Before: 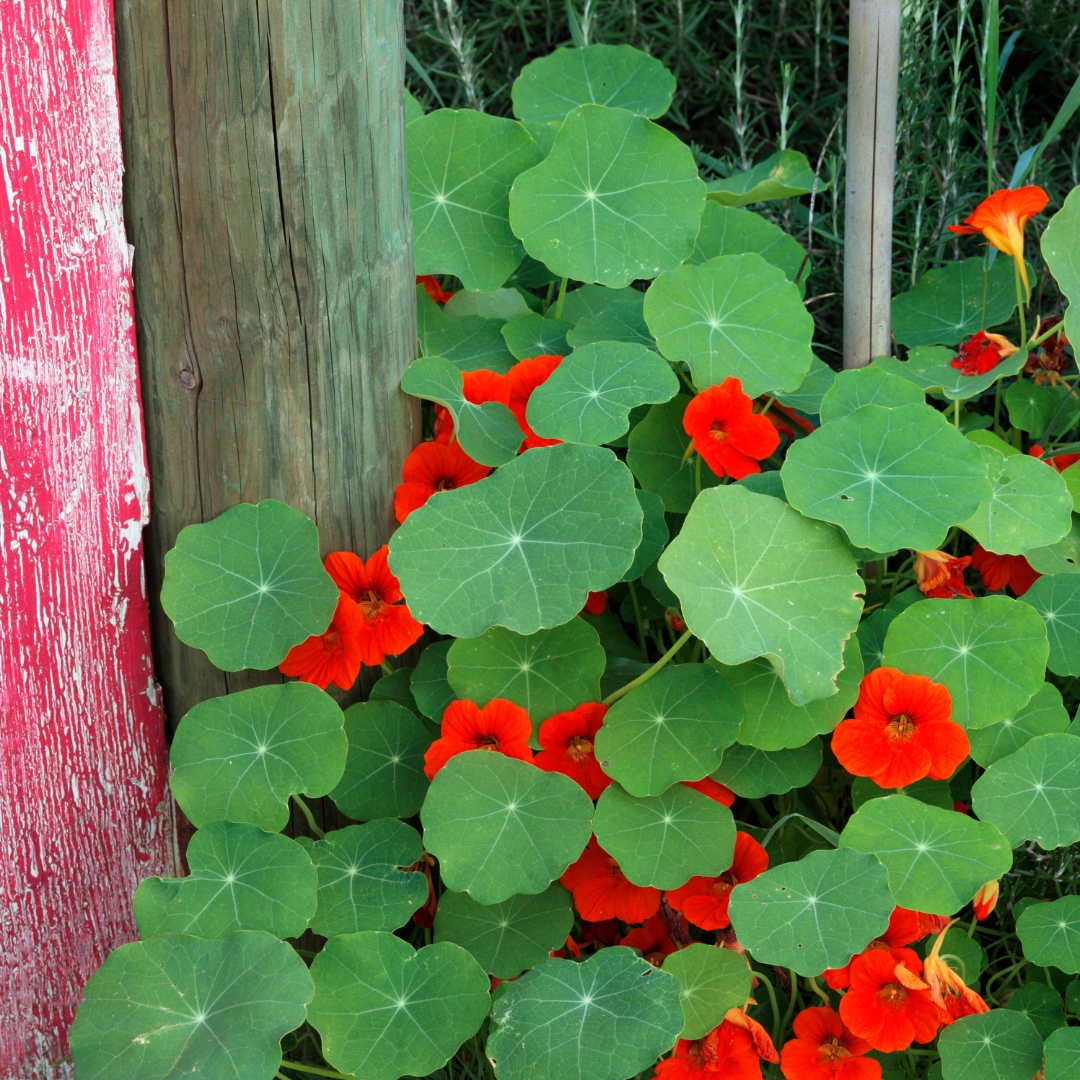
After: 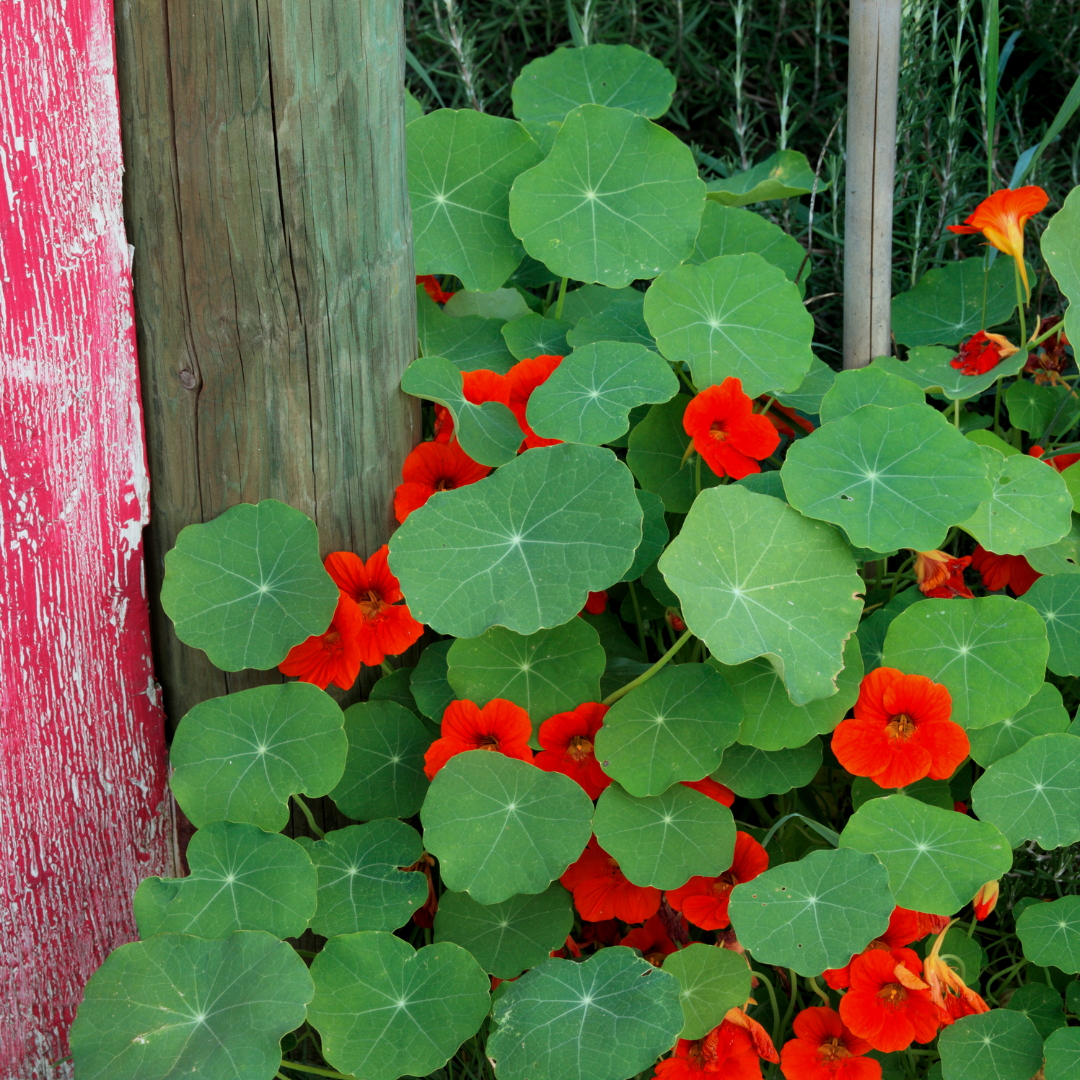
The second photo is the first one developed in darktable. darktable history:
exposure: black level correction 0.001, exposure -0.204 EV, compensate highlight preservation false
